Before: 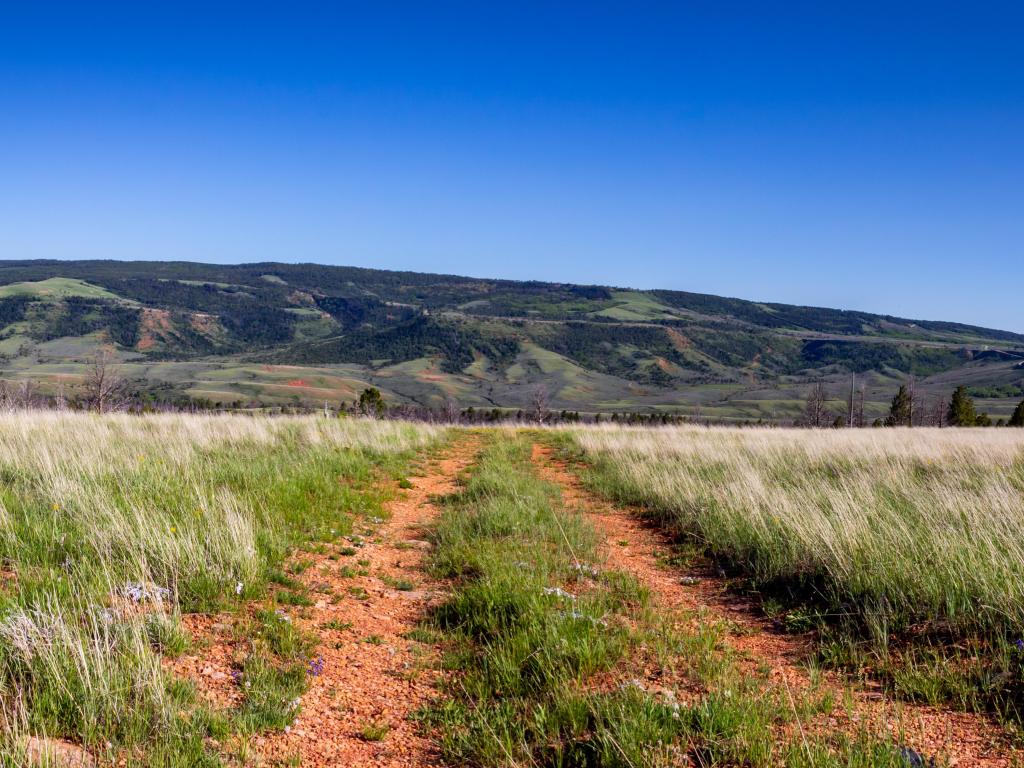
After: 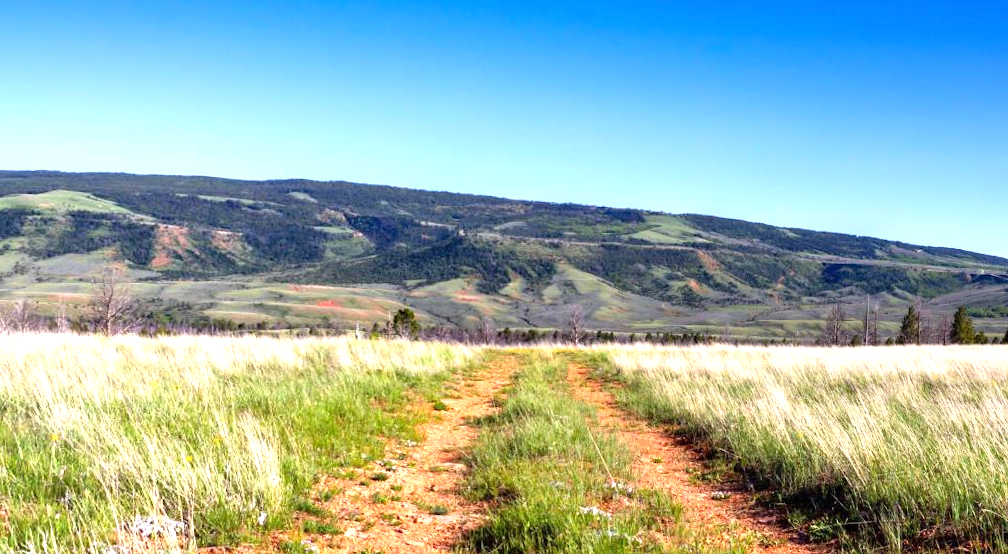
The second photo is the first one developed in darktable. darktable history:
exposure: black level correction 0, exposure 1.1 EV, compensate highlight preservation false
rotate and perspective: rotation -0.013°, lens shift (vertical) -0.027, lens shift (horizontal) 0.178, crop left 0.016, crop right 0.989, crop top 0.082, crop bottom 0.918
crop and rotate: top 5.667%, bottom 14.937%
